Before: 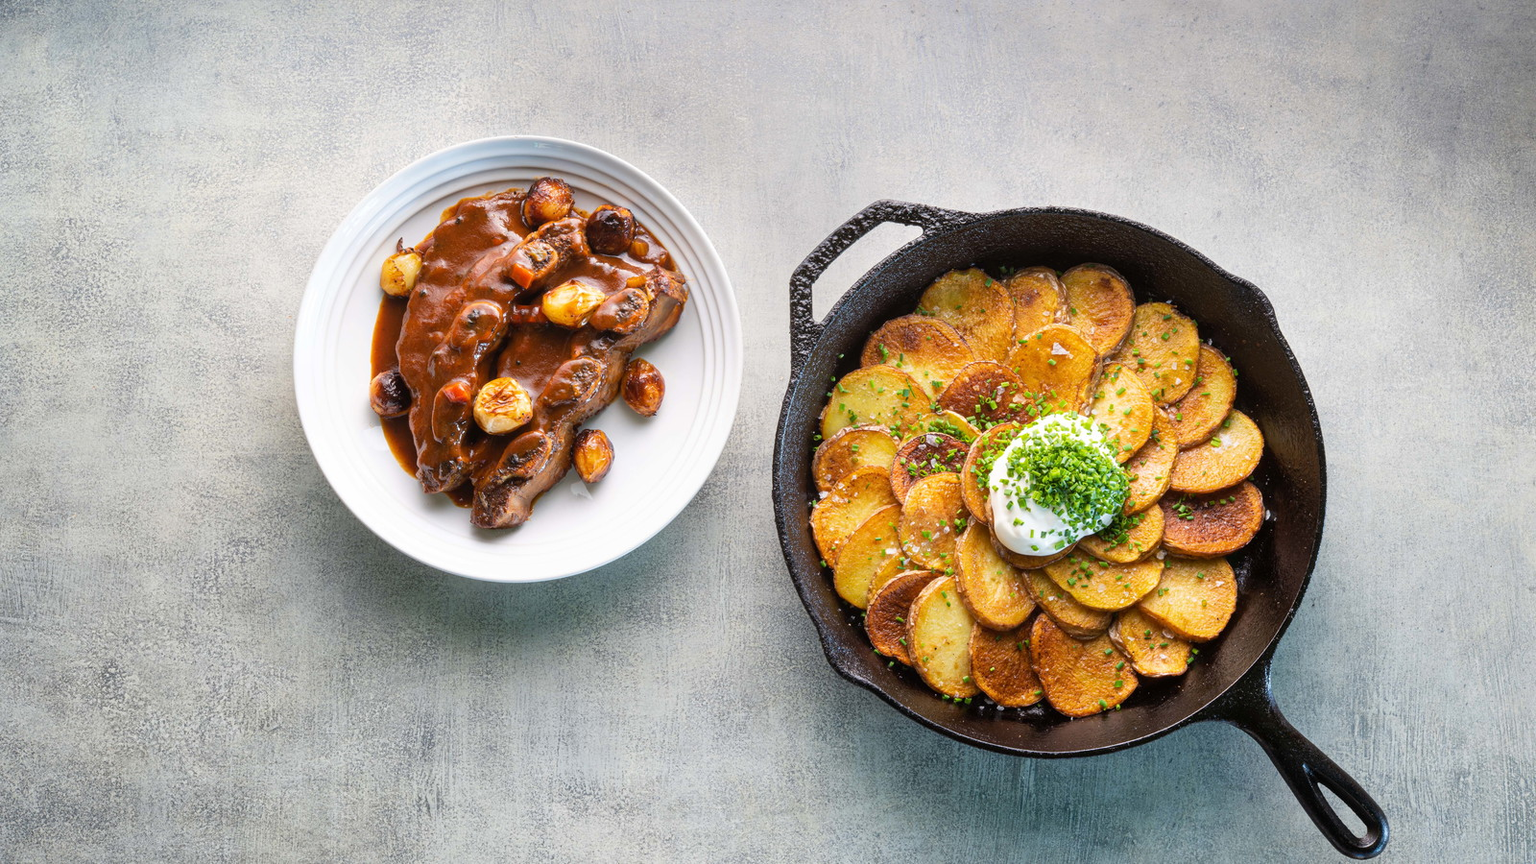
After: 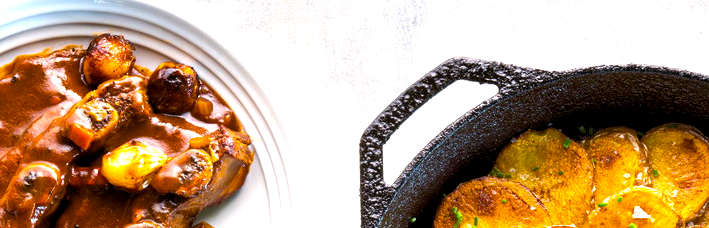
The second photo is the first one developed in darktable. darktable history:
color balance rgb: global offset › luminance -0.298%, global offset › hue 259.5°, perceptual saturation grading › global saturation 41.038%, perceptual brilliance grading › global brilliance -18.394%, perceptual brilliance grading › highlights 28.813%, global vibrance 10.913%
crop: left 28.988%, top 16.787%, right 26.682%, bottom 57.794%
exposure: black level correction 0.003, exposure 0.38 EV, compensate exposure bias true, compensate highlight preservation false
